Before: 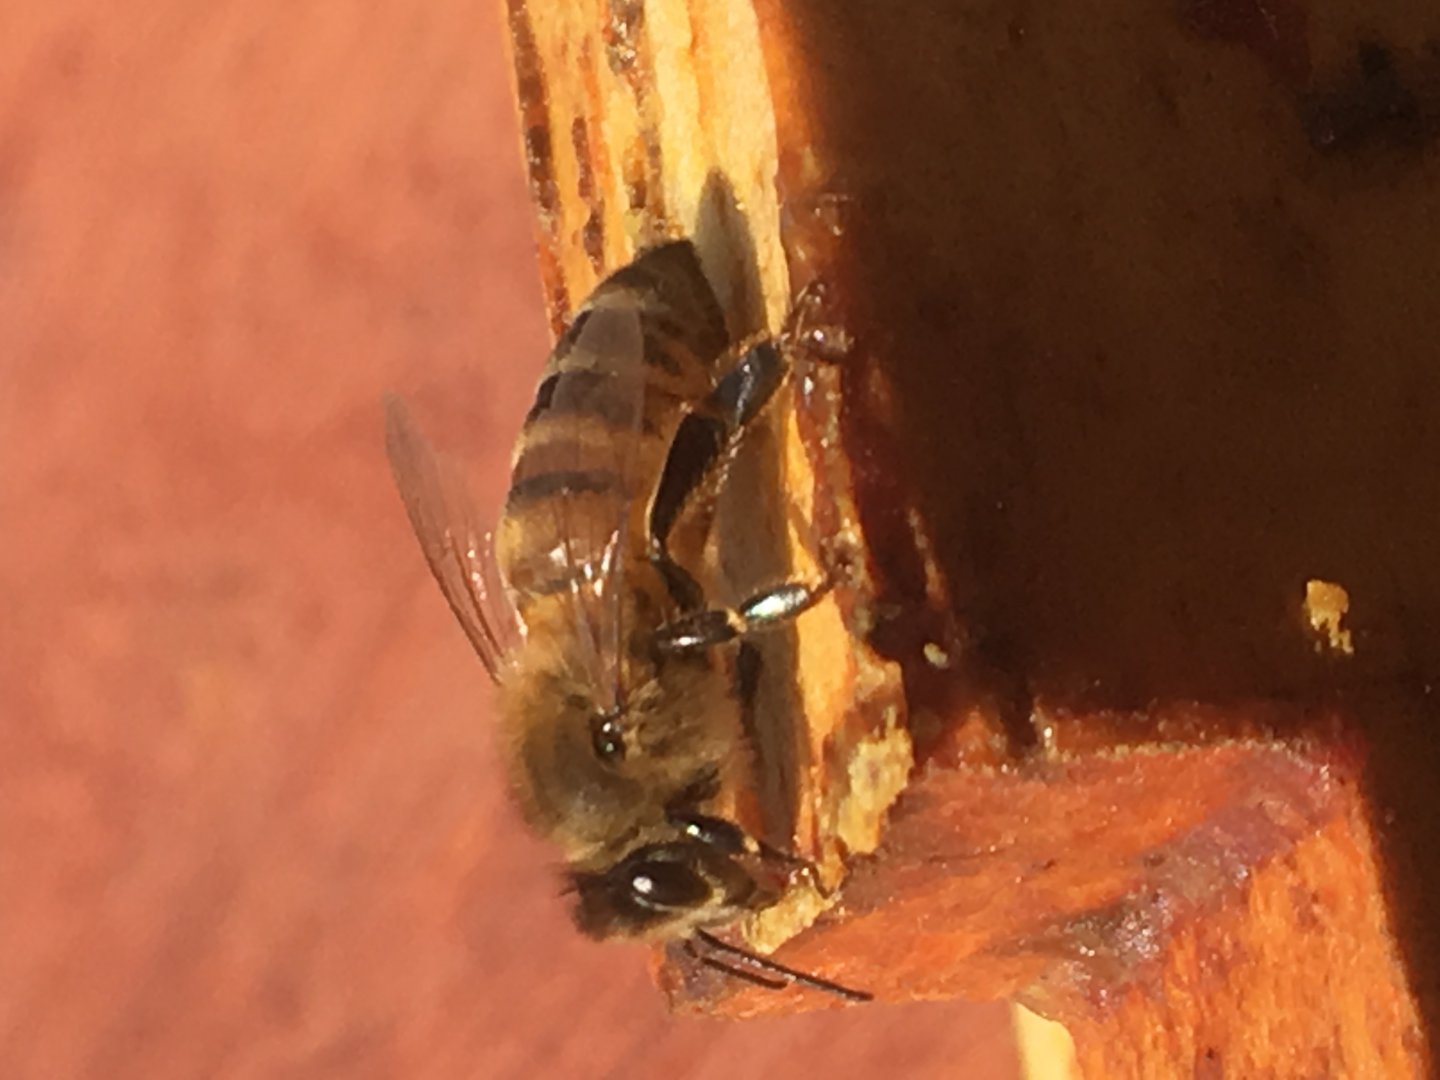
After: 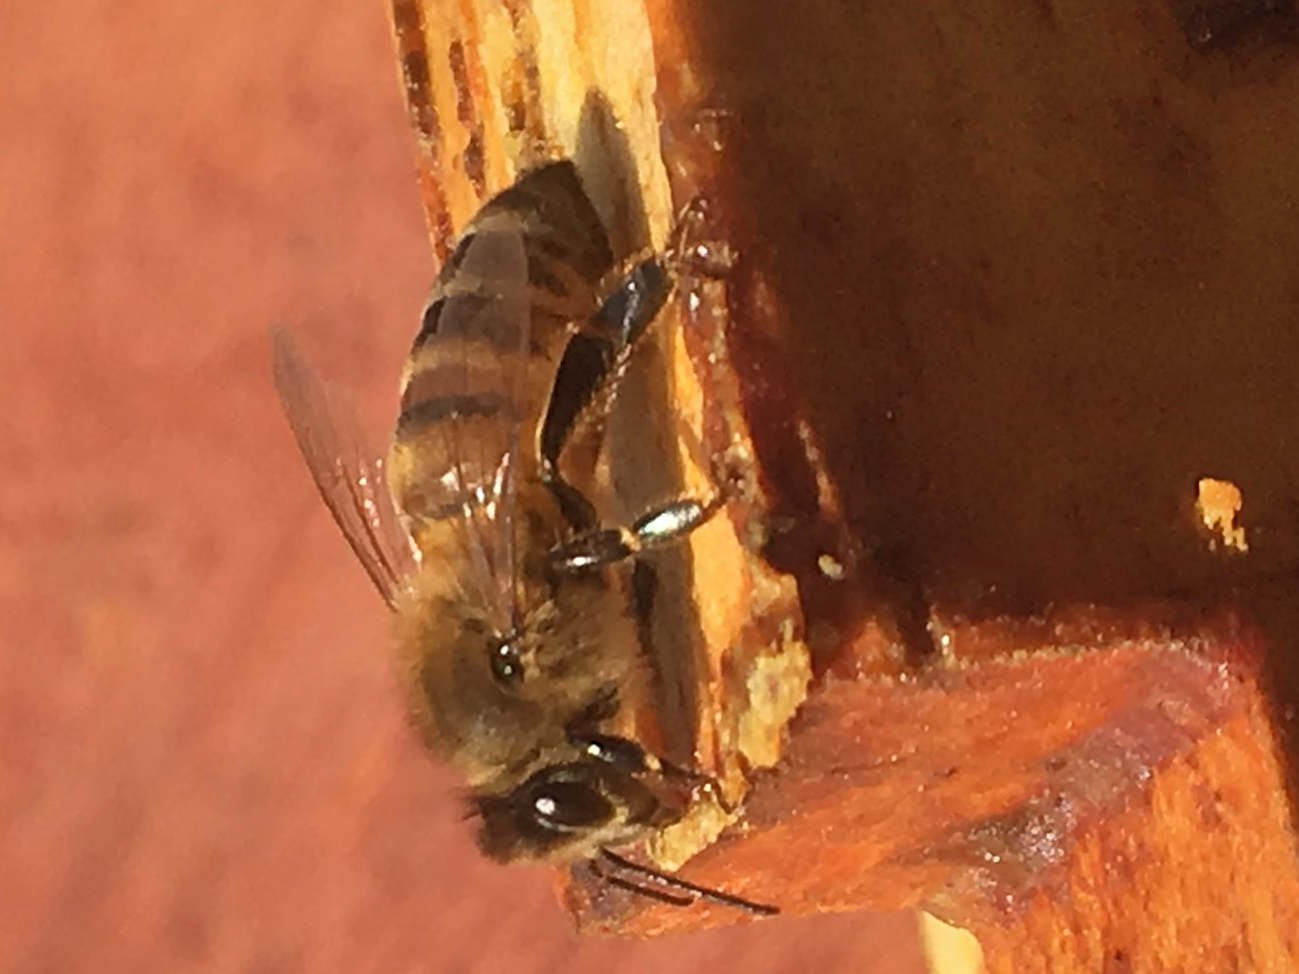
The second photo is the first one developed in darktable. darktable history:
shadows and highlights: low approximation 0.01, soften with gaussian
sharpen: on, module defaults
crop and rotate: angle 1.96°, left 5.673%, top 5.673%
